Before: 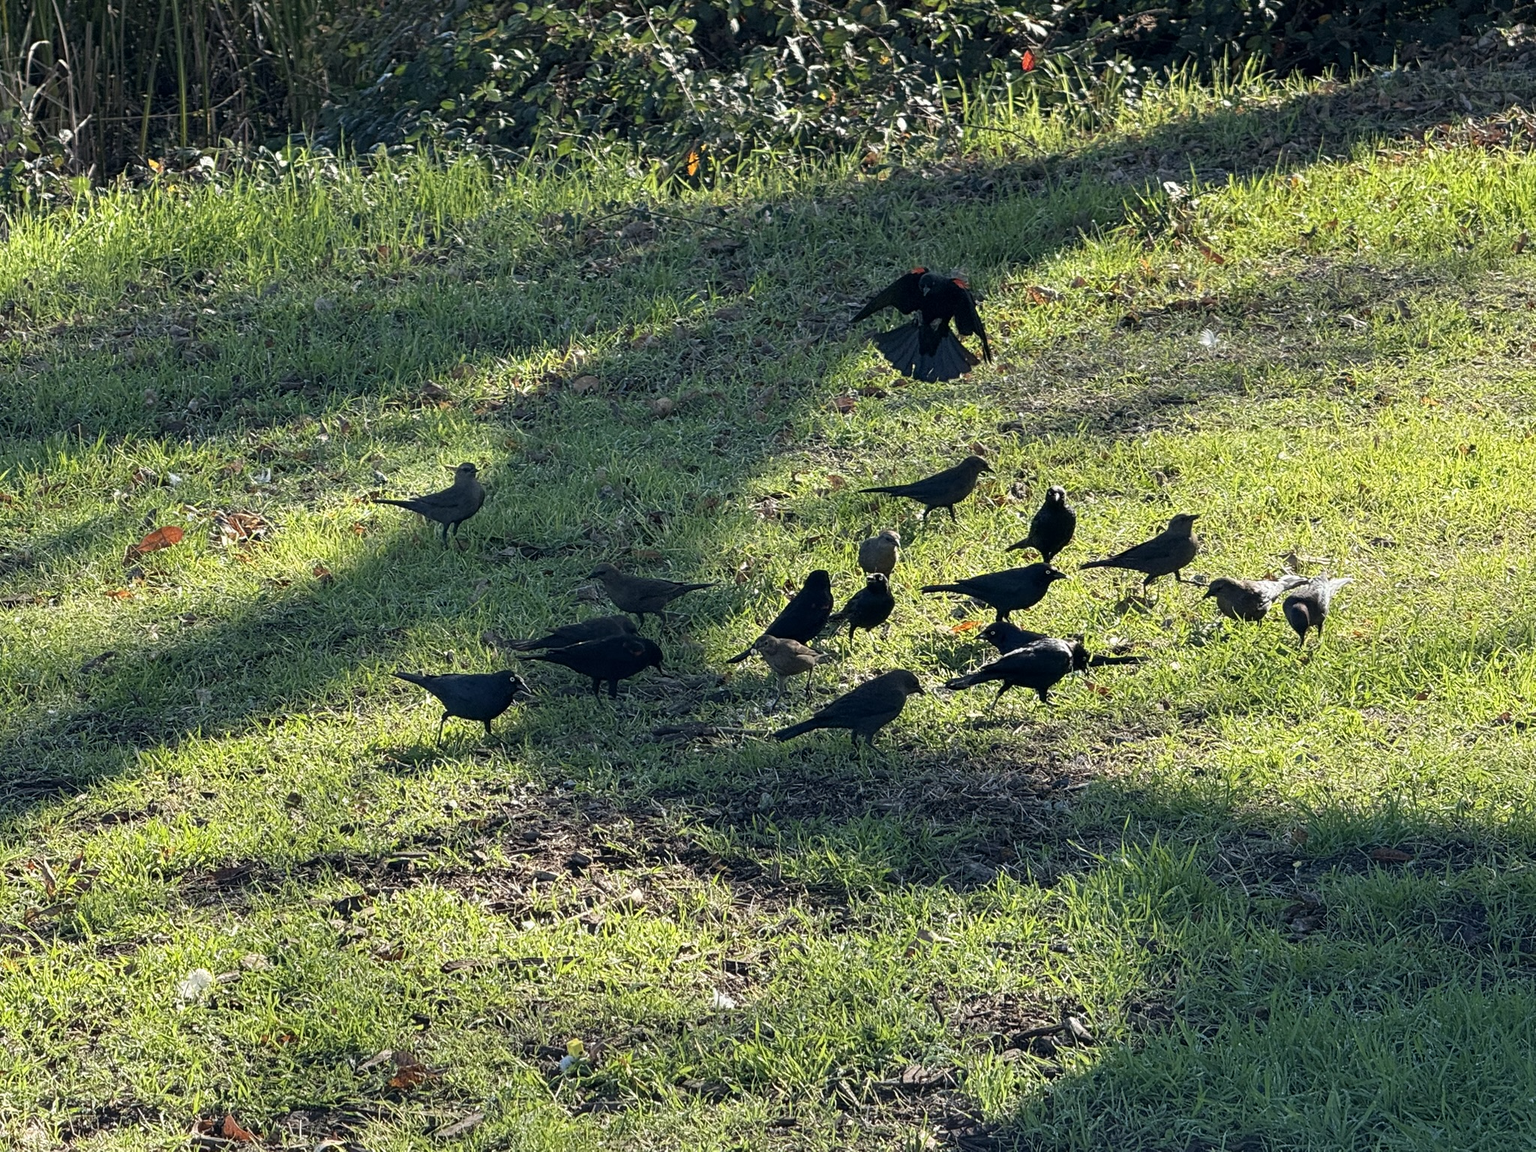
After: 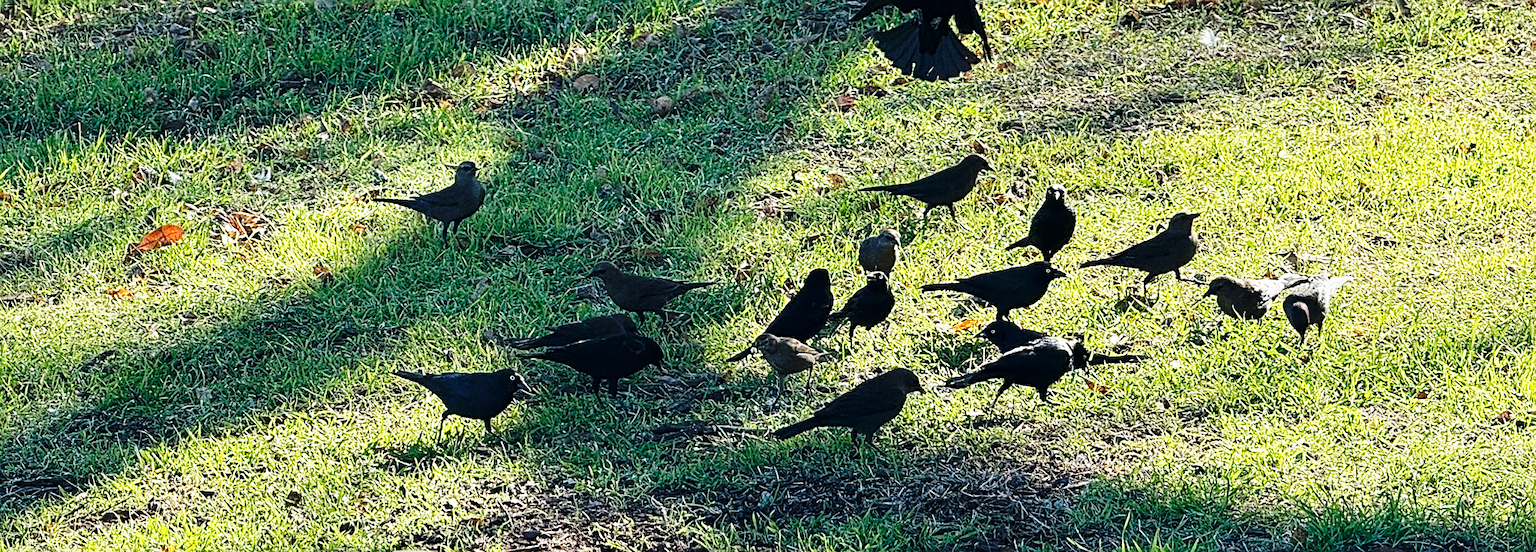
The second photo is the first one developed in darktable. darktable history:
base curve: curves: ch0 [(0, 0) (0.04, 0.03) (0.133, 0.232) (0.448, 0.748) (0.843, 0.968) (1, 1)], preserve colors none
crop and rotate: top 26.196%, bottom 25.813%
sharpen: on, module defaults
